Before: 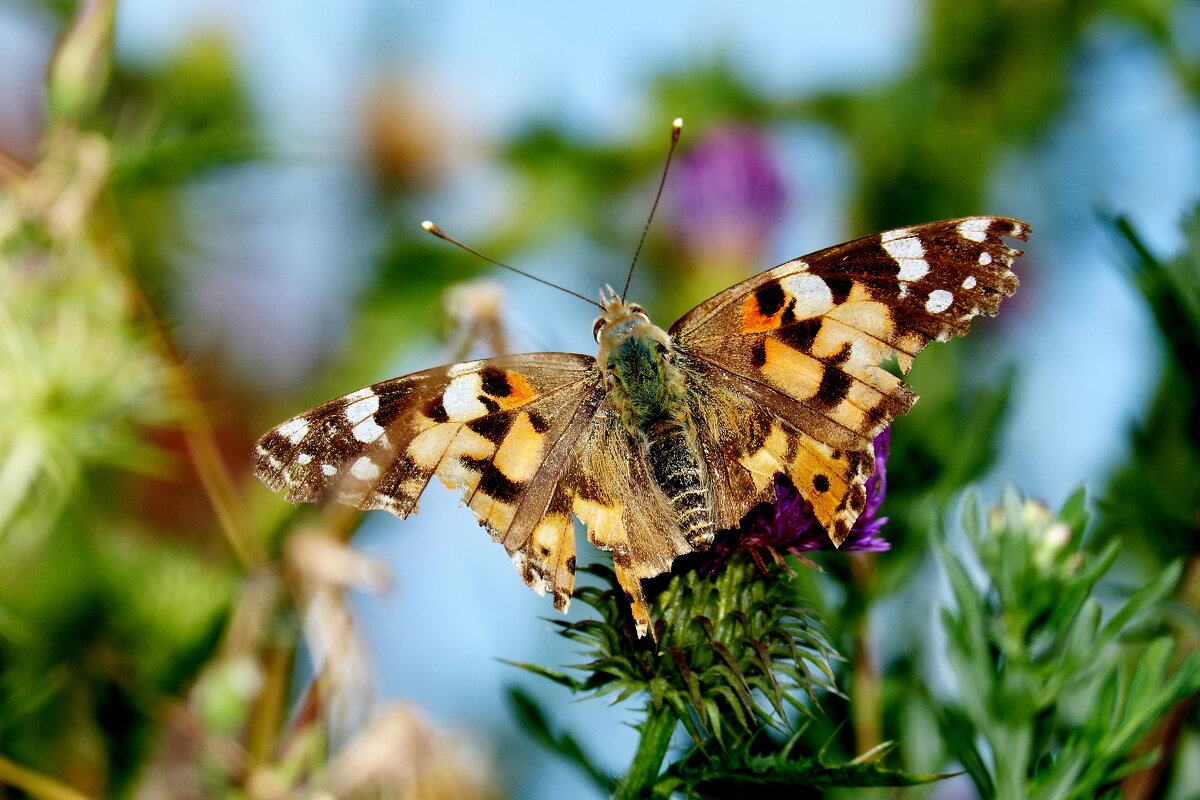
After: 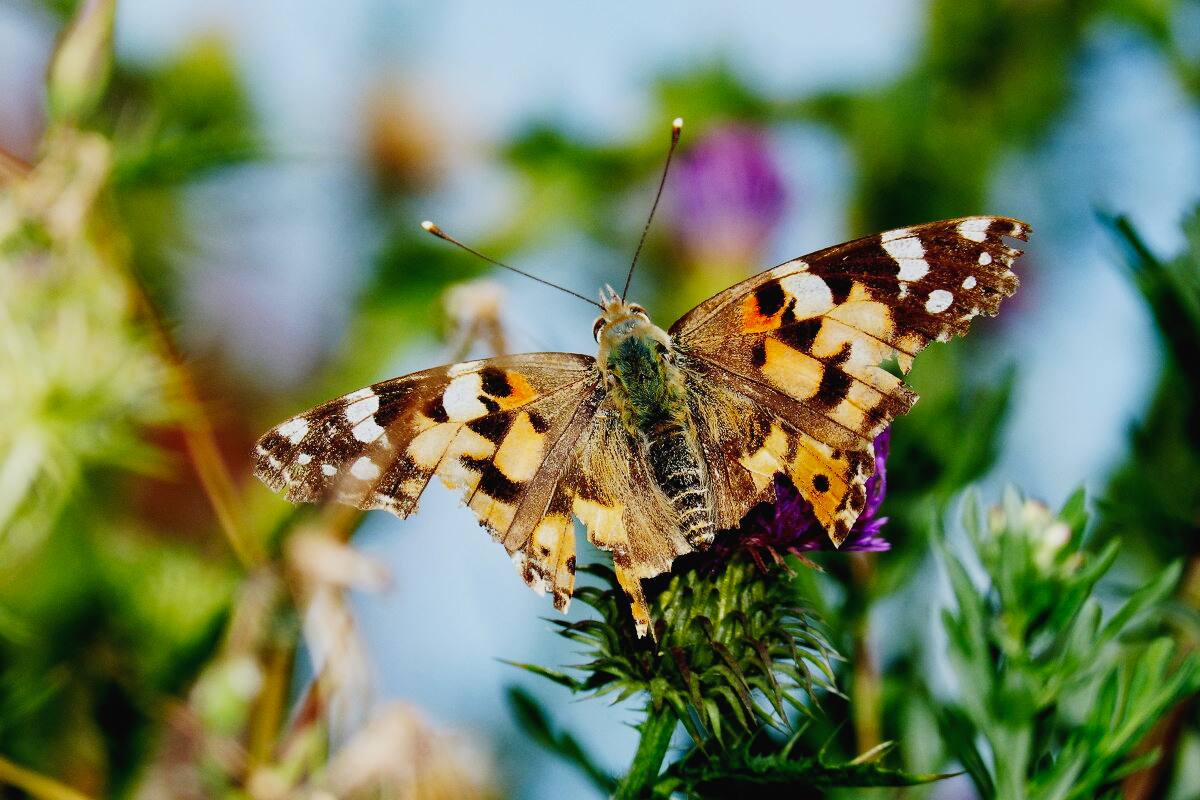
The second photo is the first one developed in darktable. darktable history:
tone curve: curves: ch0 [(0, 0.018) (0.036, 0.038) (0.15, 0.131) (0.27, 0.247) (0.545, 0.561) (0.761, 0.761) (1, 0.919)]; ch1 [(0, 0) (0.179, 0.173) (0.322, 0.32) (0.429, 0.431) (0.502, 0.5) (0.519, 0.522) (0.562, 0.588) (0.625, 0.67) (0.711, 0.745) (1, 1)]; ch2 [(0, 0) (0.29, 0.295) (0.404, 0.436) (0.497, 0.499) (0.521, 0.523) (0.561, 0.605) (0.657, 0.655) (0.712, 0.764) (1, 1)], preserve colors none
